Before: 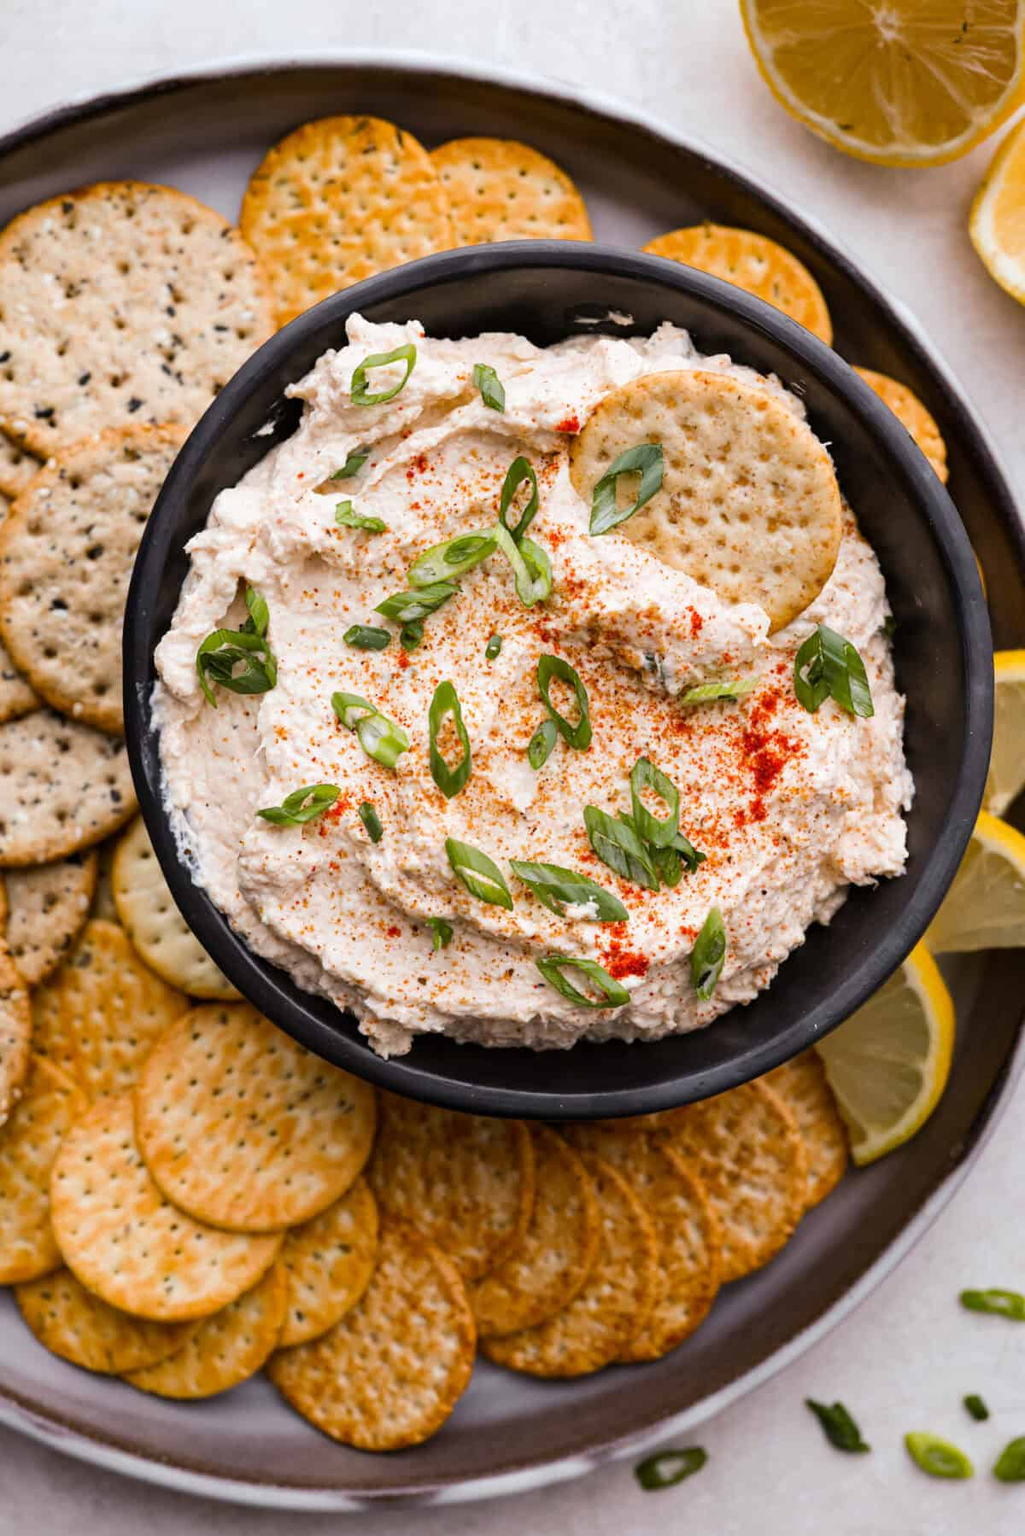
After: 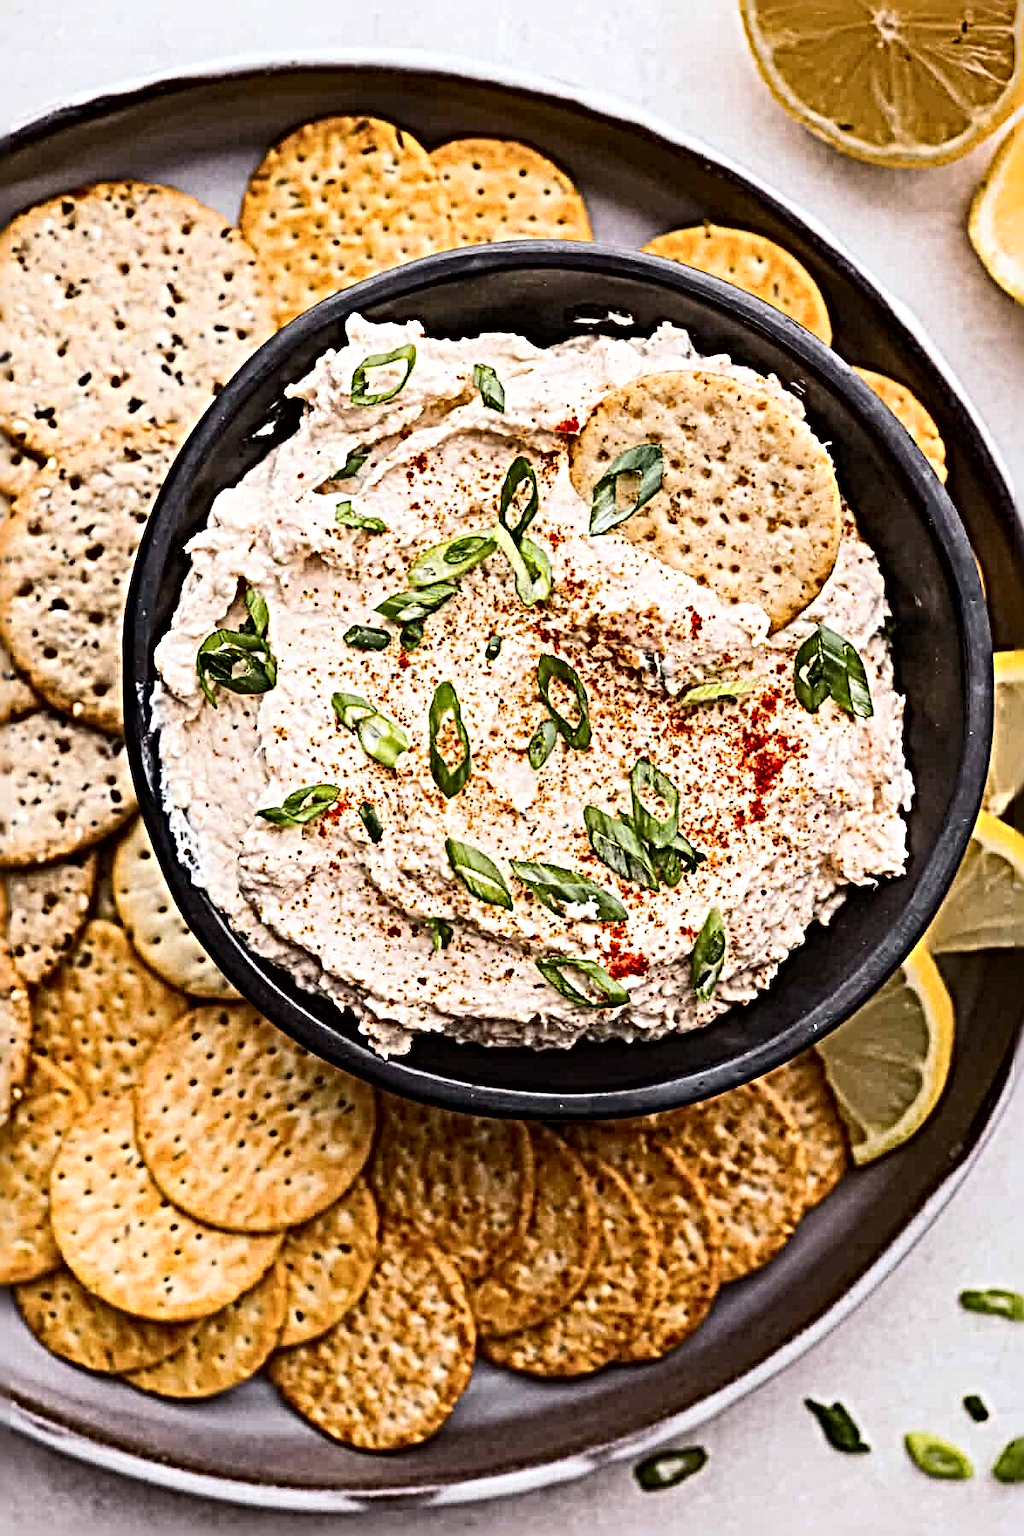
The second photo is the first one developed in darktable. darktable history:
sharpen: radius 6.256, amount 1.8, threshold 0.17
contrast brightness saturation: contrast 0.239, brightness 0.087
